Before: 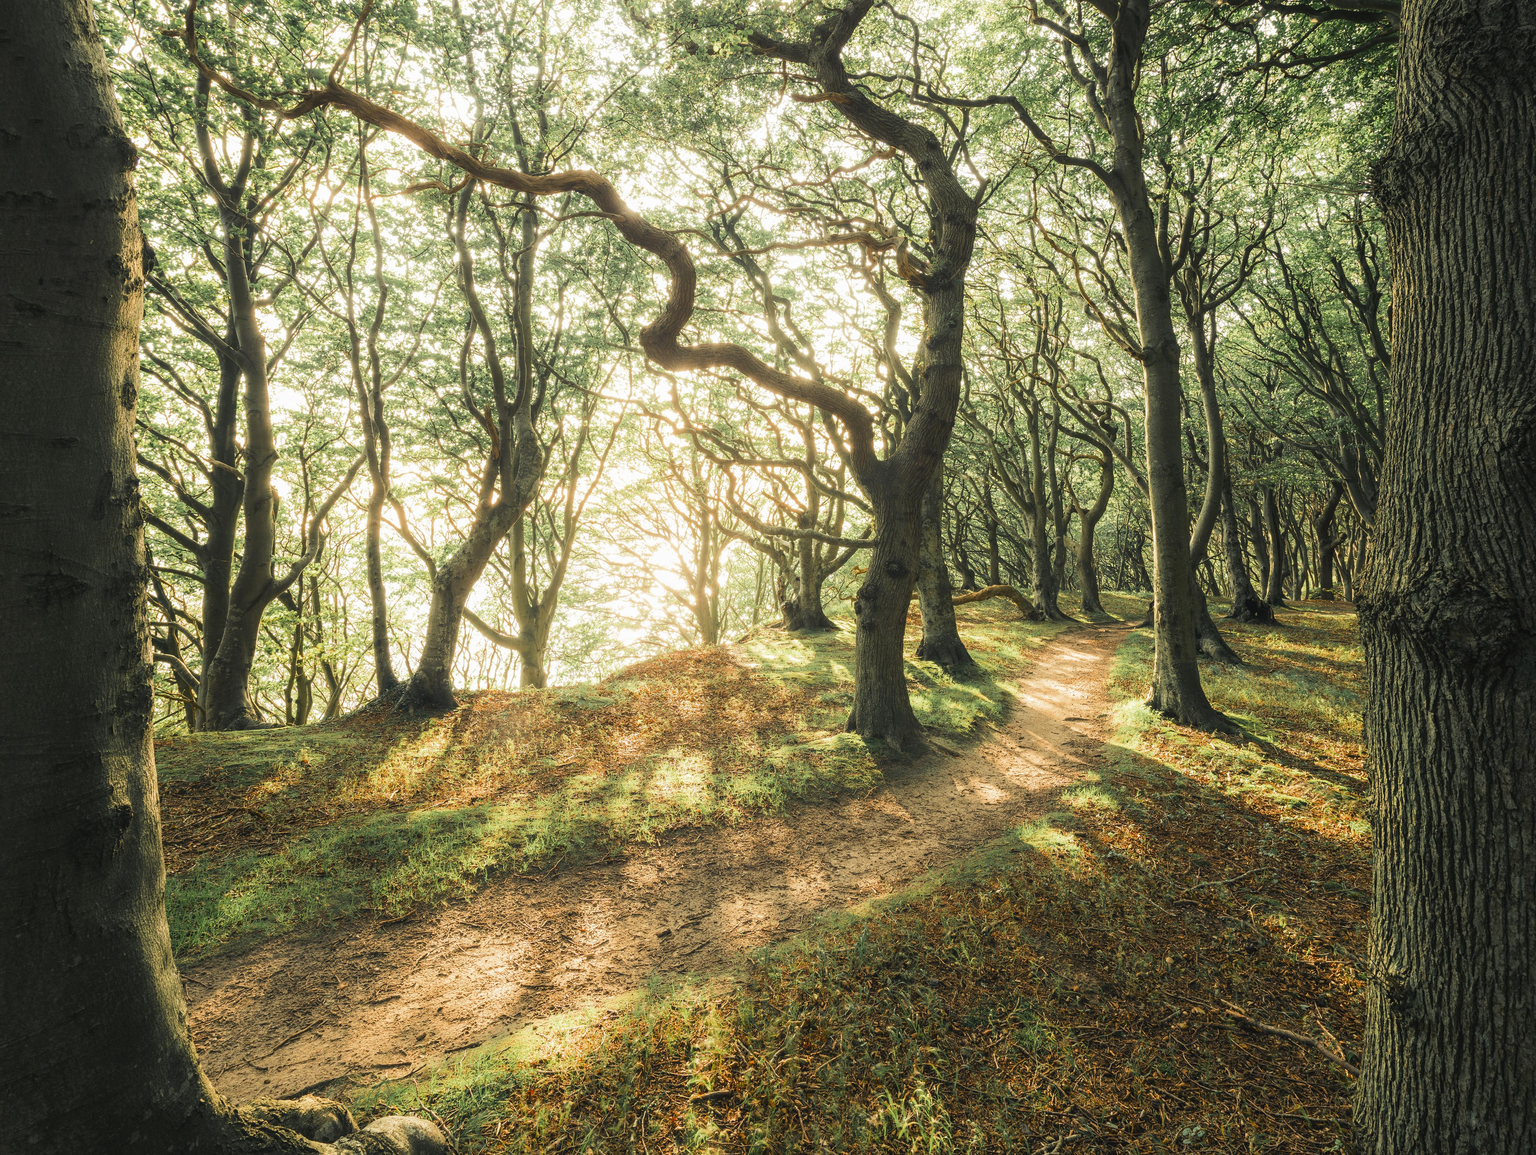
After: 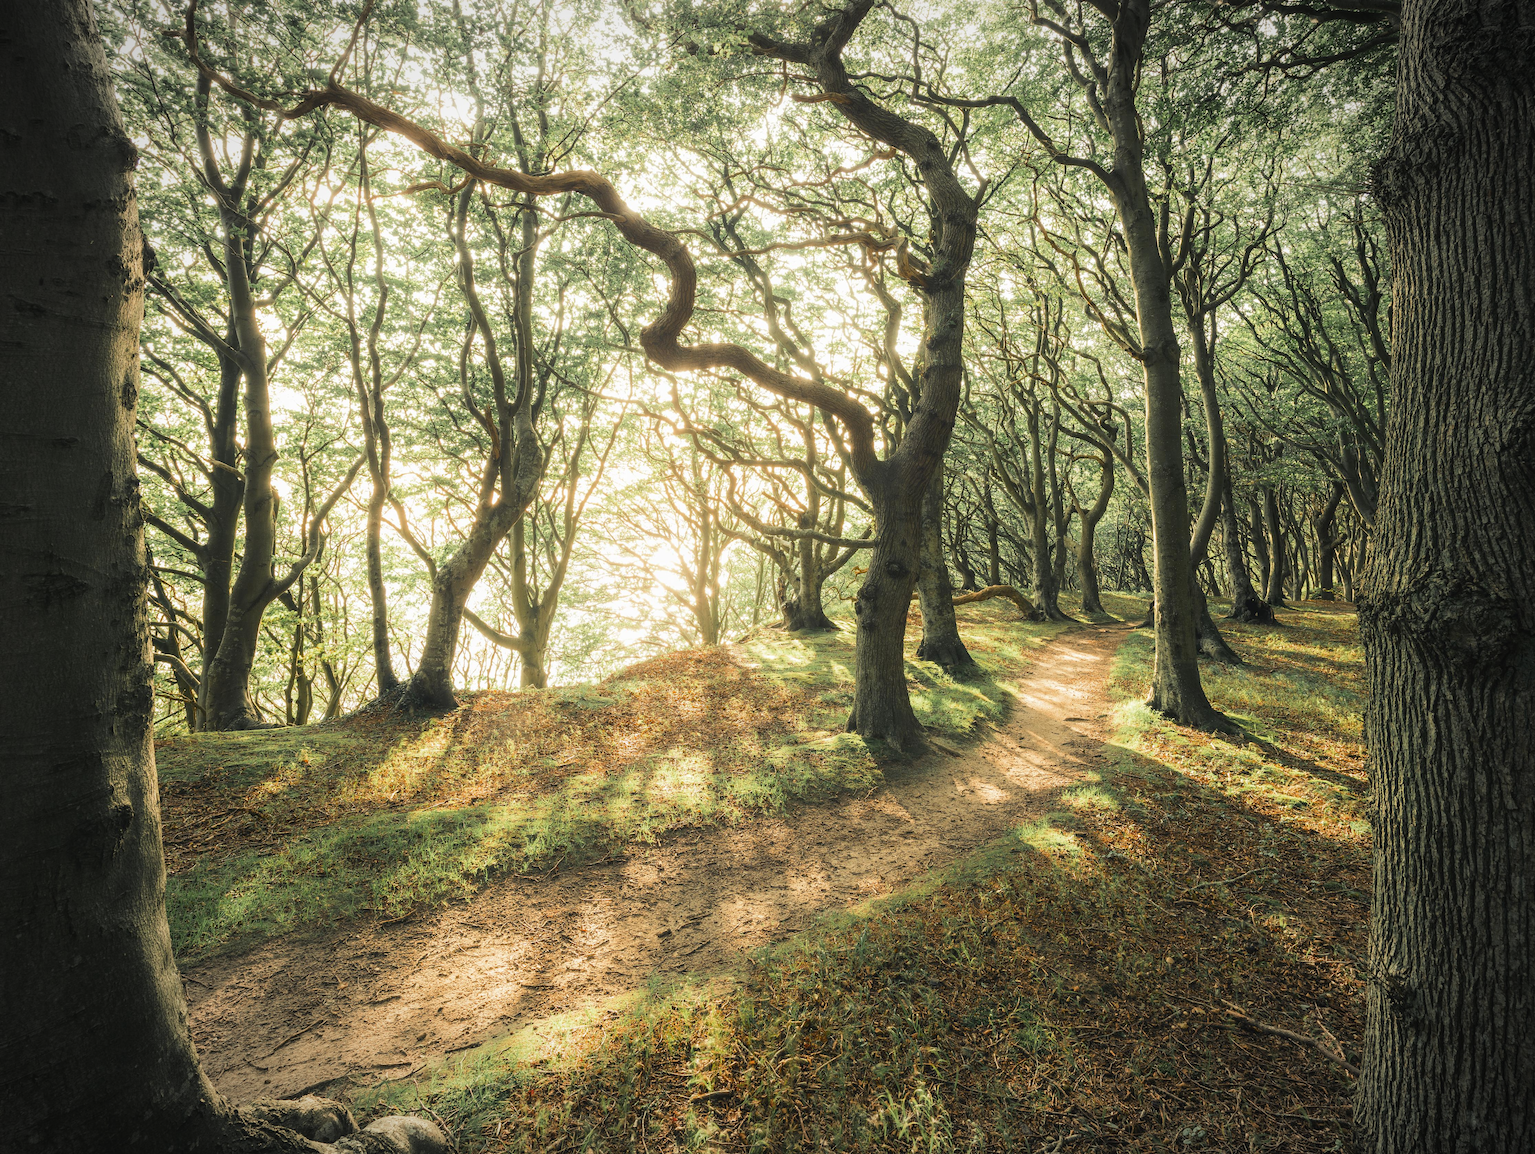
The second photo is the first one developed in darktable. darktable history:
vignetting: fall-off radius 59.71%, automatic ratio true
